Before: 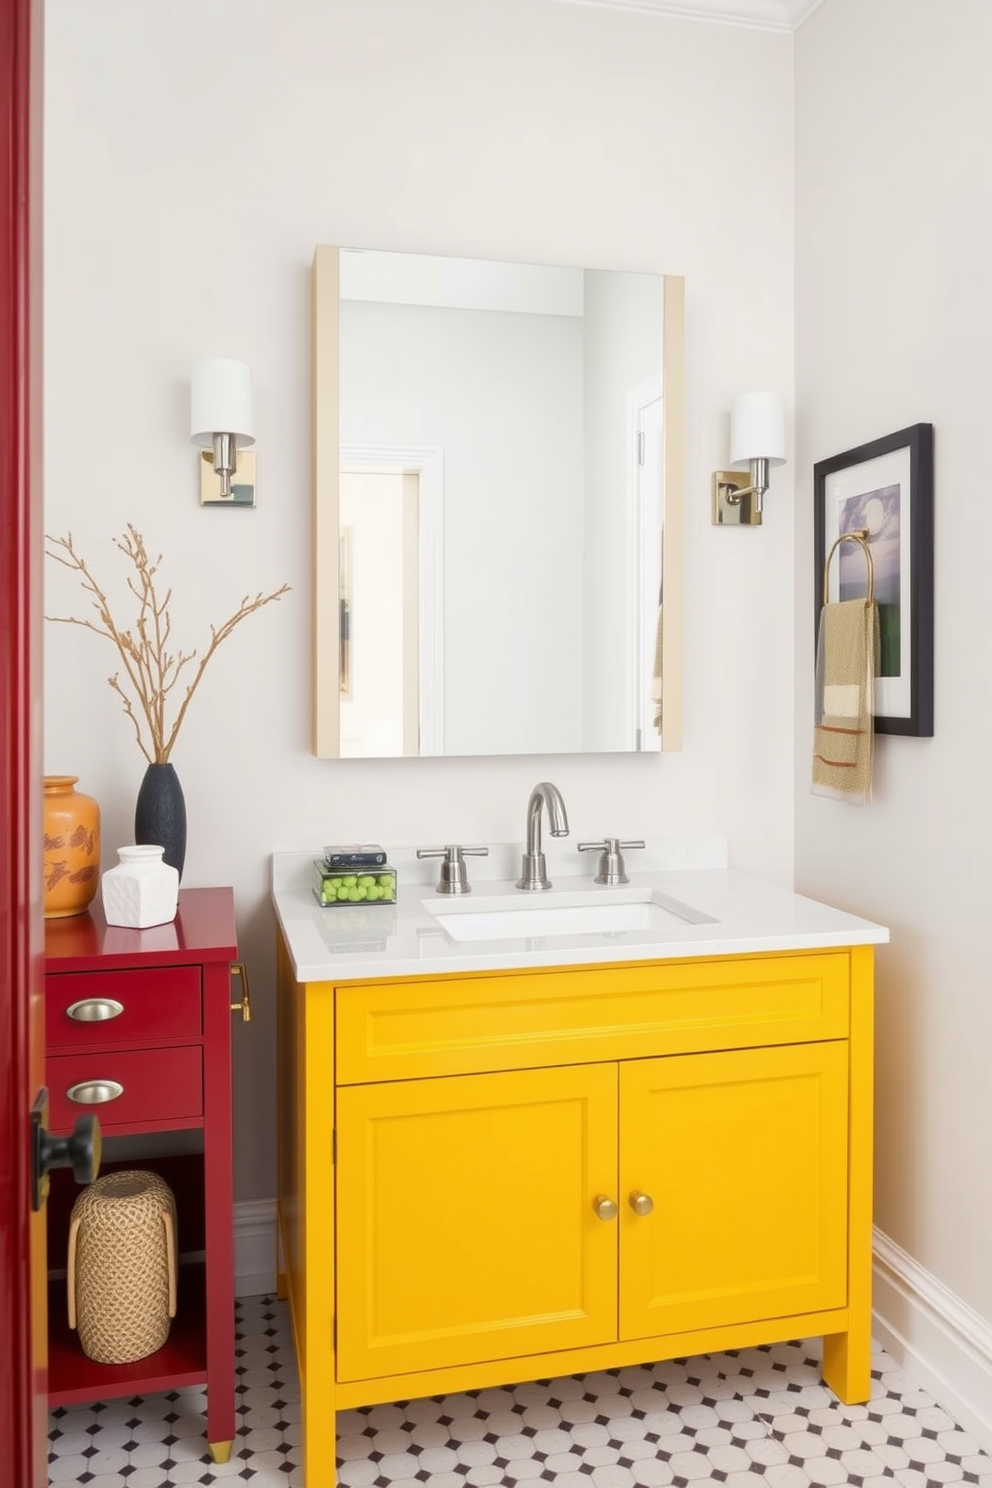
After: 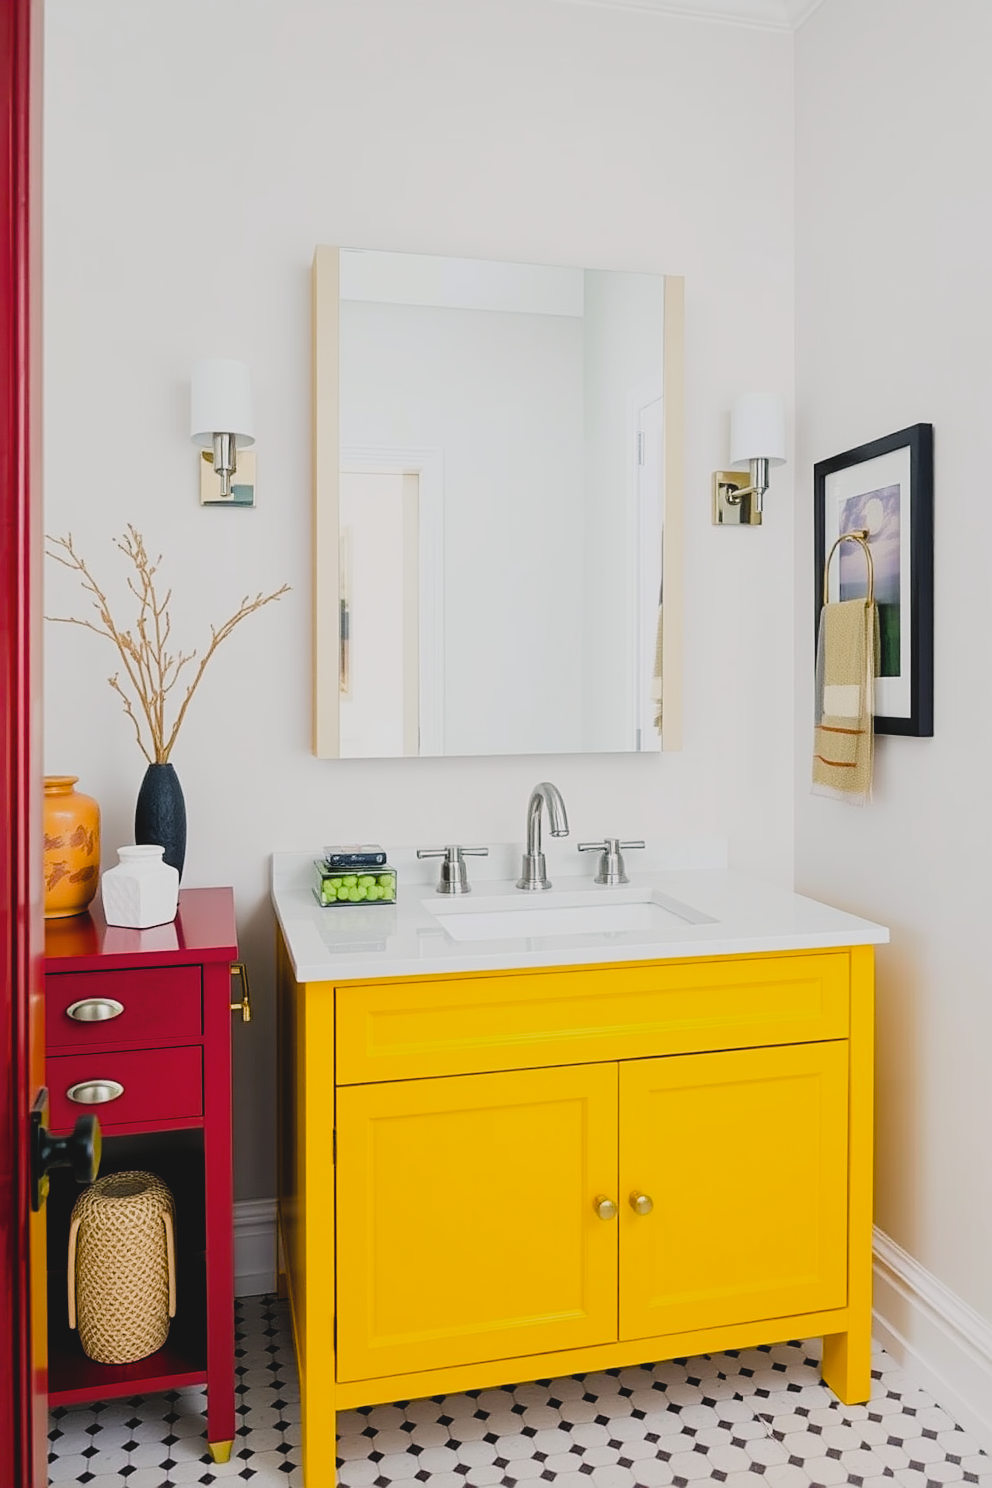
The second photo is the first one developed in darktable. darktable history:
contrast brightness saturation: contrast -0.098, brightness 0.054, saturation 0.077
color balance rgb: power › luminance -7.53%, power › chroma 1.078%, power › hue 215.69°, perceptual saturation grading › global saturation 20%, perceptual saturation grading › highlights -25.143%, perceptual saturation grading › shadows 49.664%, global vibrance 20%
filmic rgb: black relative exposure -5.09 EV, white relative exposure 3.98 EV, hardness 2.88, contrast 1.297, highlights saturation mix -29.32%
sharpen: amount 0.483
